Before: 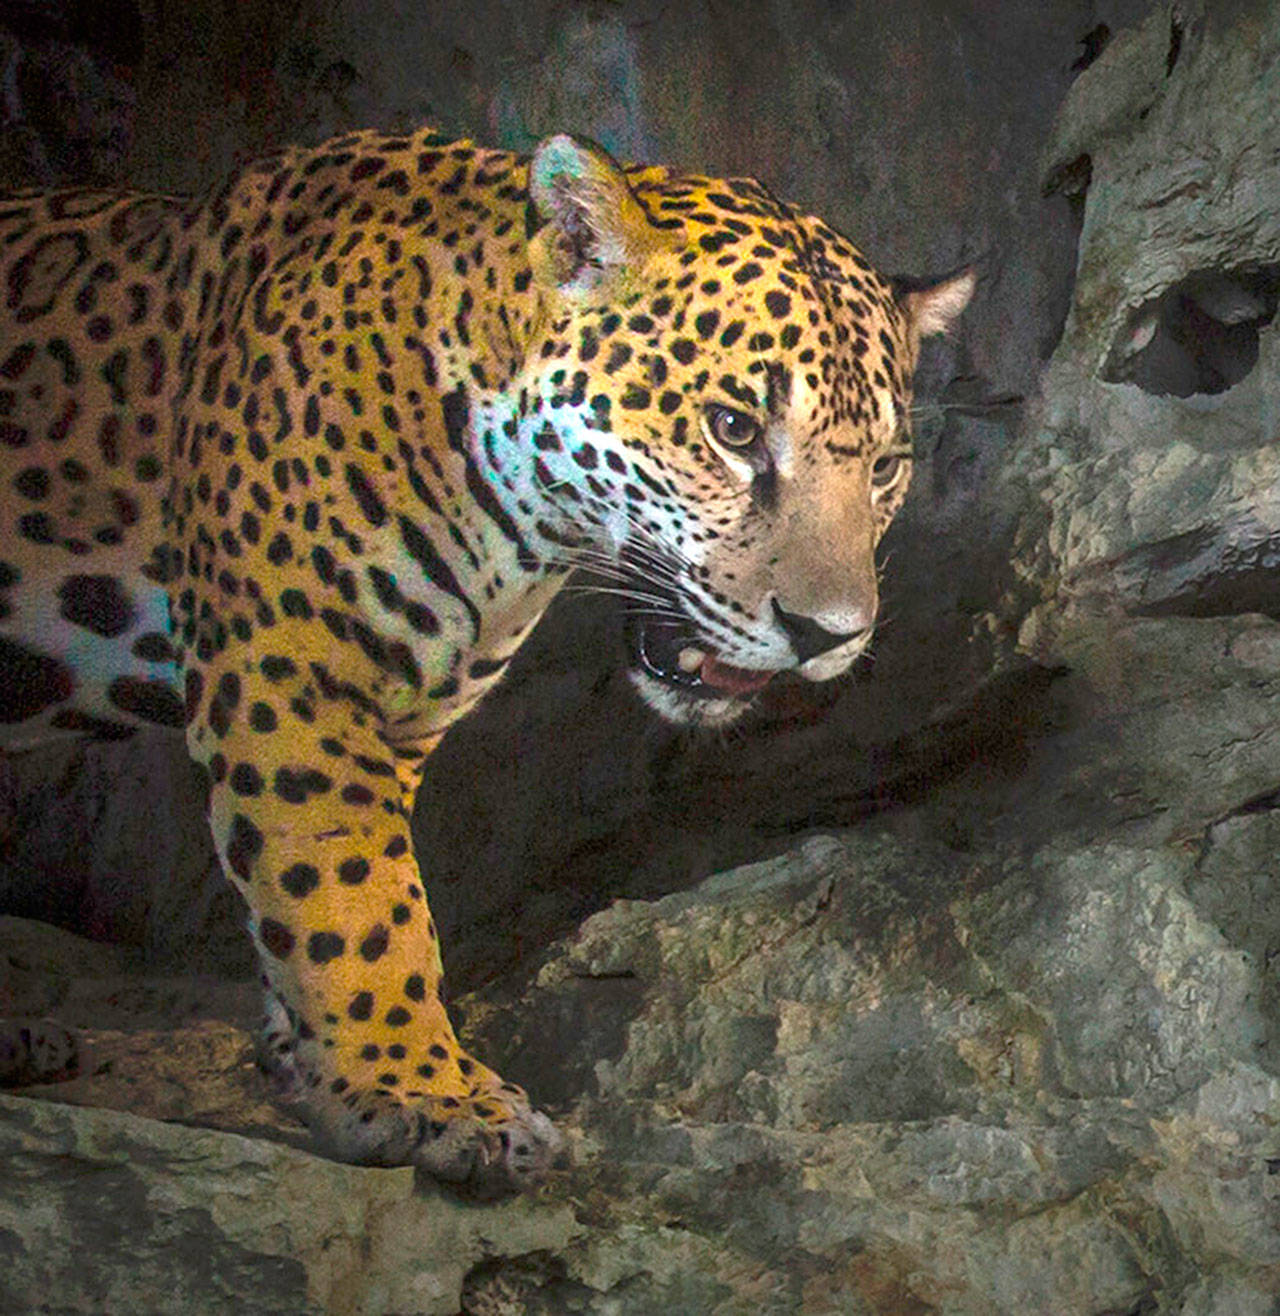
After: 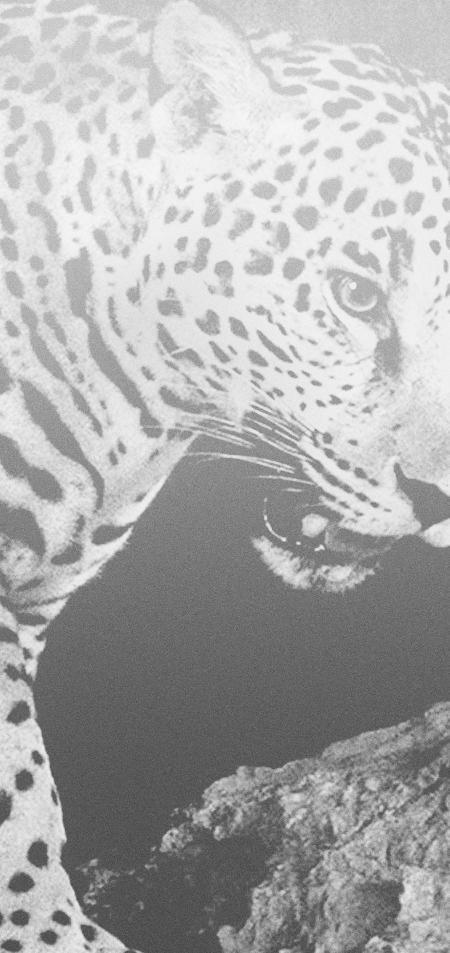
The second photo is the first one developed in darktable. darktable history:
grain: coarseness 0.09 ISO
bloom: size 70%, threshold 25%, strength 70%
filmic rgb: black relative exposure -4 EV, white relative exposure 3 EV, hardness 3.02, contrast 1.4
crop and rotate: left 29.476%, top 10.214%, right 35.32%, bottom 17.333%
tone equalizer: -8 EV -1.08 EV, -7 EV -1.01 EV, -6 EV -0.867 EV, -5 EV -0.578 EV, -3 EV 0.578 EV, -2 EV 0.867 EV, -1 EV 1.01 EV, +0 EV 1.08 EV, edges refinement/feathering 500, mask exposure compensation -1.57 EV, preserve details no
monochrome: a 26.22, b 42.67, size 0.8
